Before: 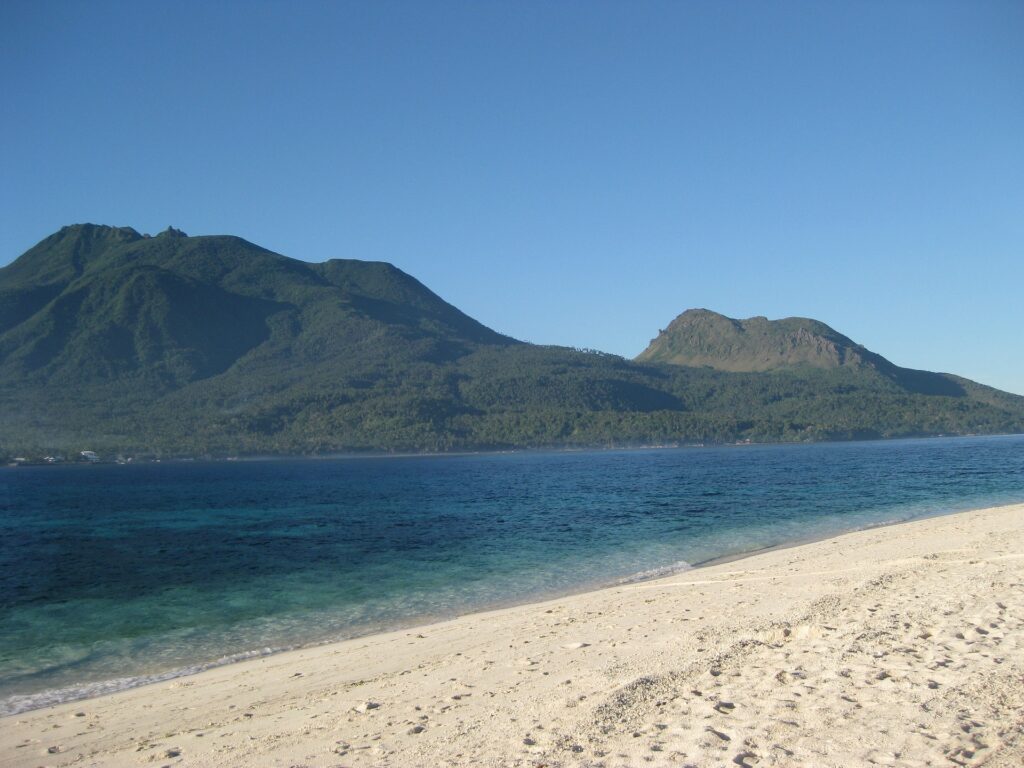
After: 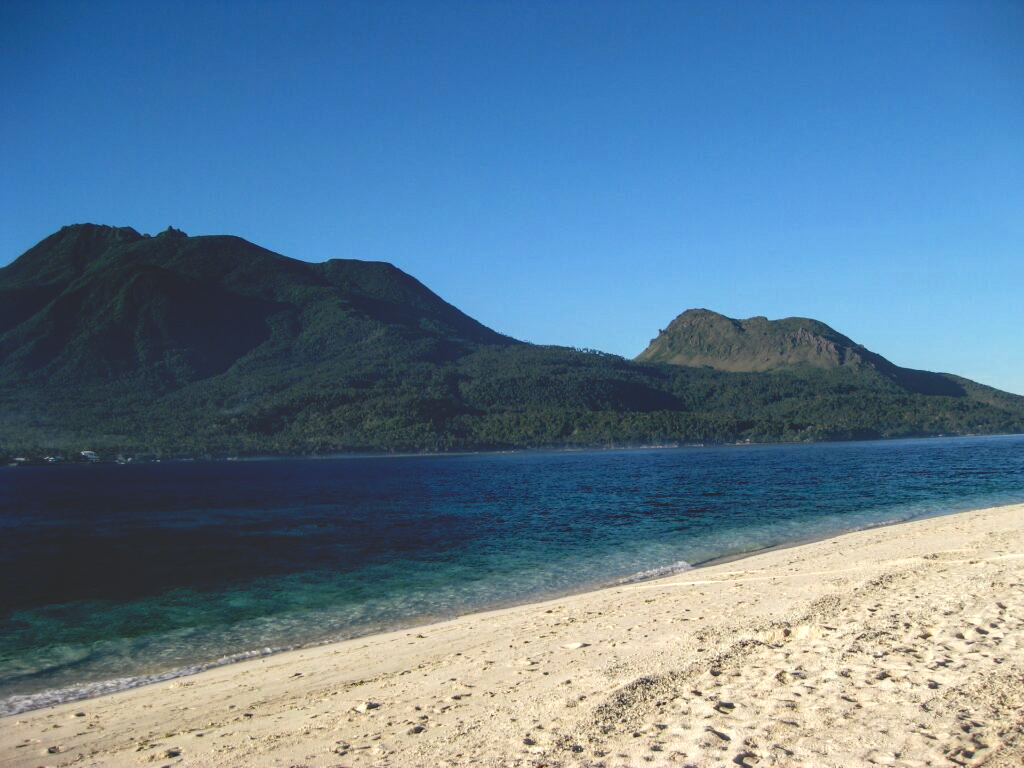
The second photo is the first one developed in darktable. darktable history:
local contrast: on, module defaults
exposure: exposure 0.153 EV, compensate highlight preservation false
base curve: curves: ch0 [(0, 0.02) (0.083, 0.036) (1, 1)], preserve colors none
